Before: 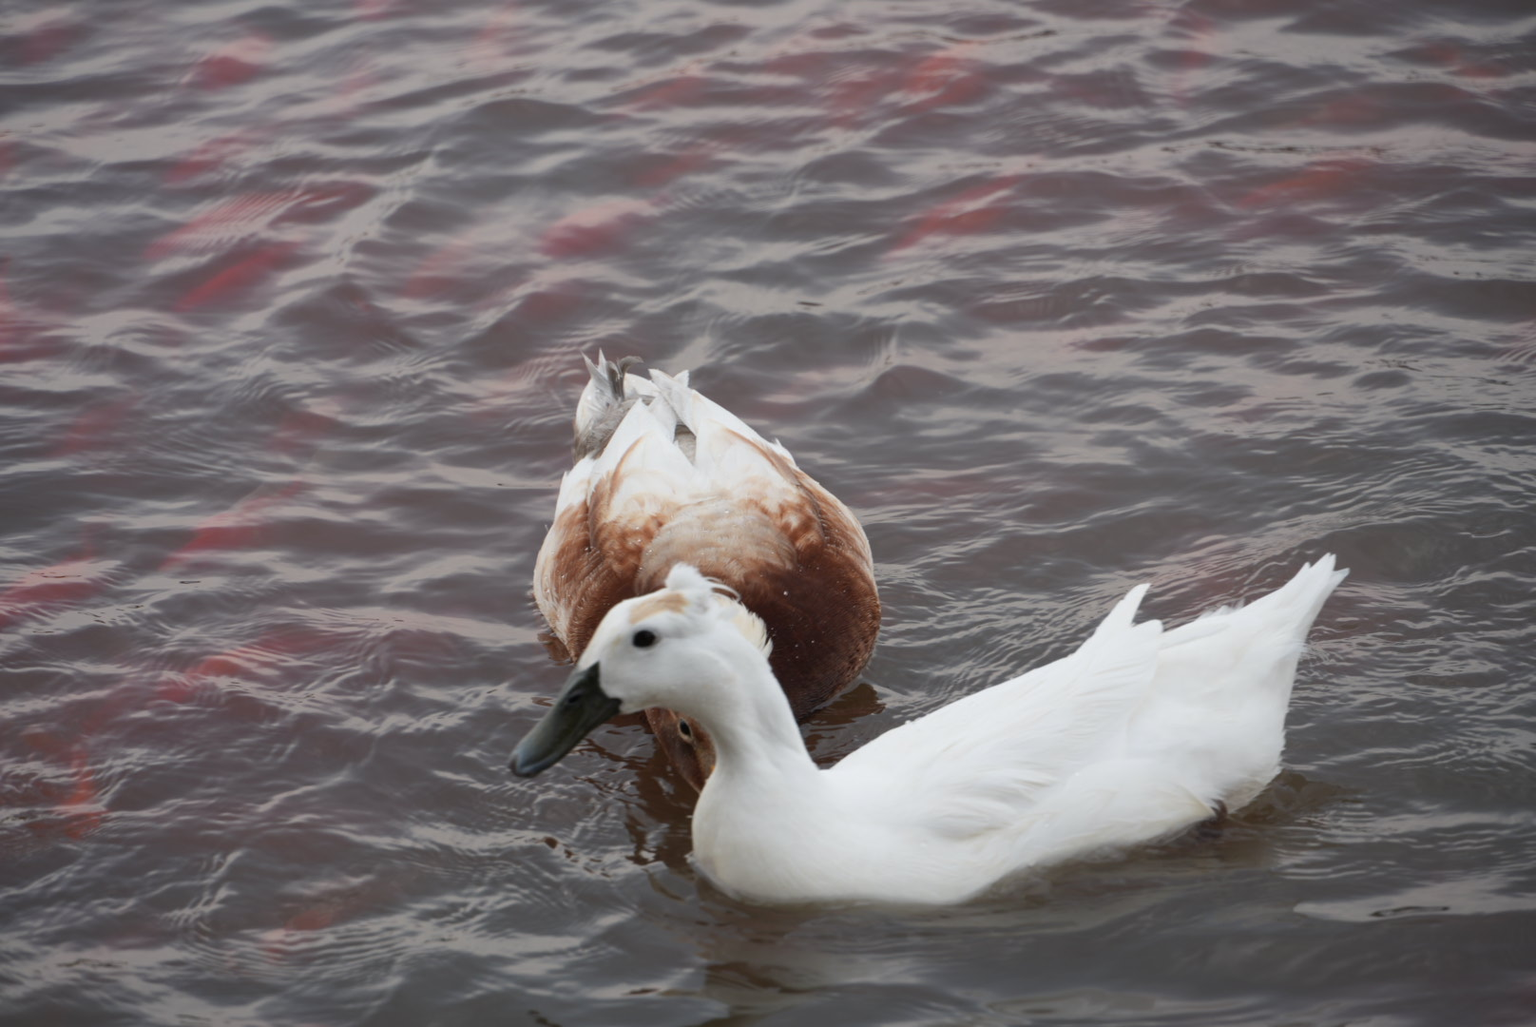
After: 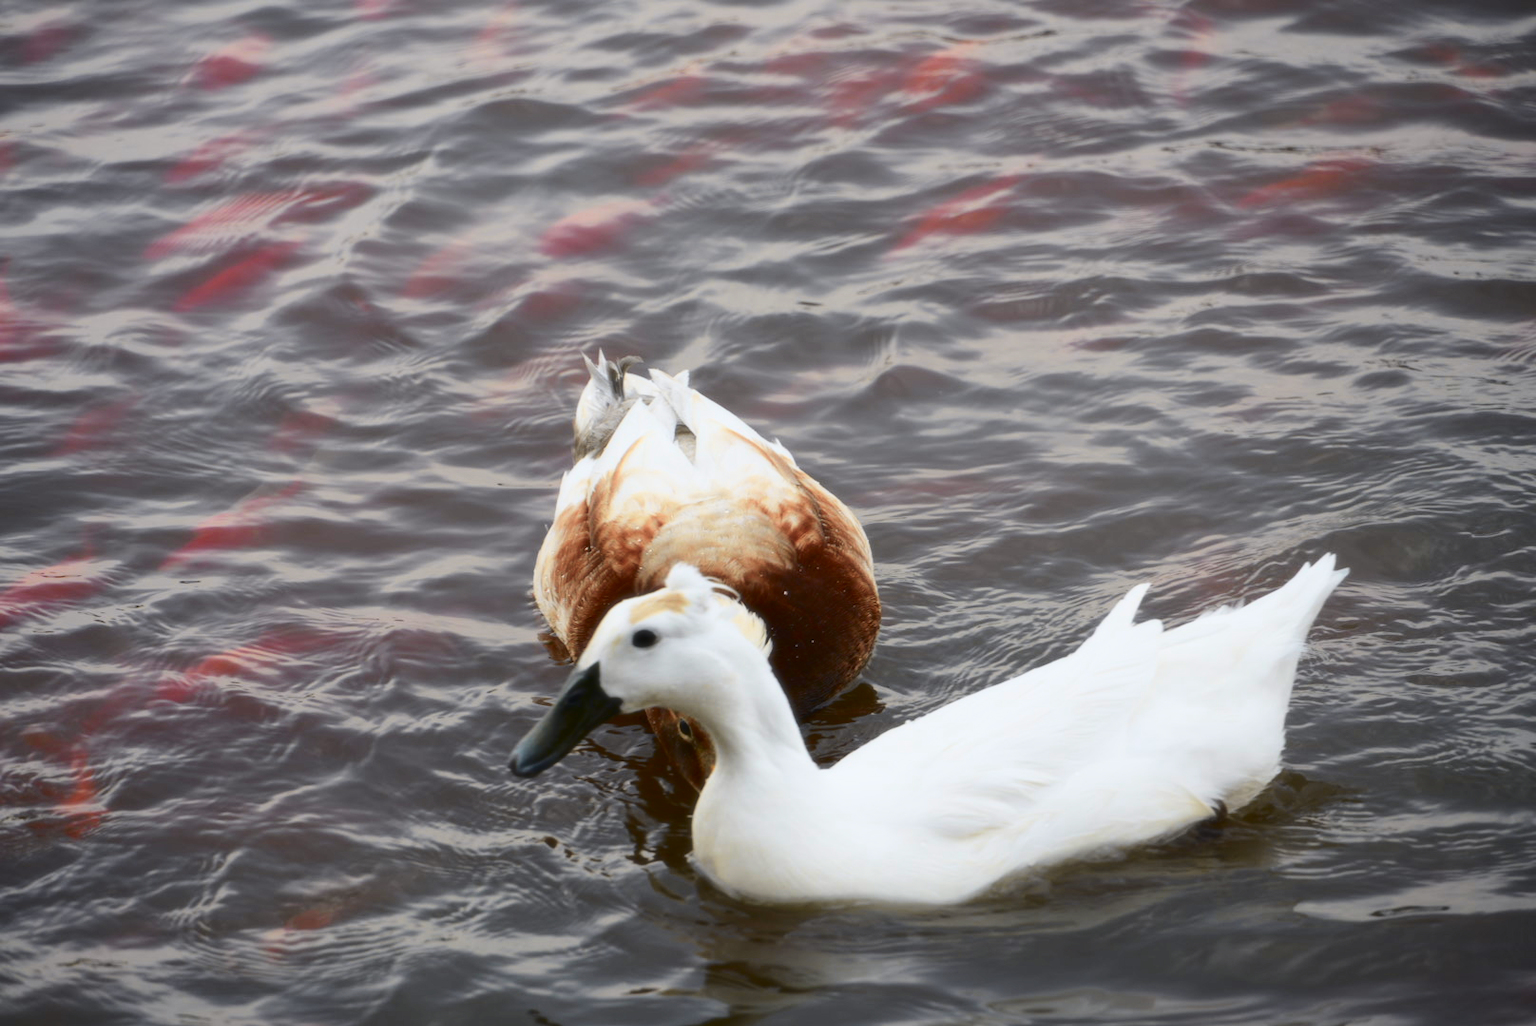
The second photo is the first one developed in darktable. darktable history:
soften: size 10%, saturation 50%, brightness 0.2 EV, mix 10%
tone curve: curves: ch0 [(0, 0.023) (0.132, 0.075) (0.251, 0.186) (0.441, 0.476) (0.662, 0.757) (0.849, 0.927) (1, 0.99)]; ch1 [(0, 0) (0.447, 0.411) (0.483, 0.469) (0.498, 0.496) (0.518, 0.514) (0.561, 0.59) (0.606, 0.659) (0.657, 0.725) (0.869, 0.916) (1, 1)]; ch2 [(0, 0) (0.307, 0.315) (0.425, 0.438) (0.483, 0.477) (0.503, 0.503) (0.526, 0.553) (0.552, 0.601) (0.615, 0.669) (0.703, 0.797) (0.985, 0.966)], color space Lab, independent channels
